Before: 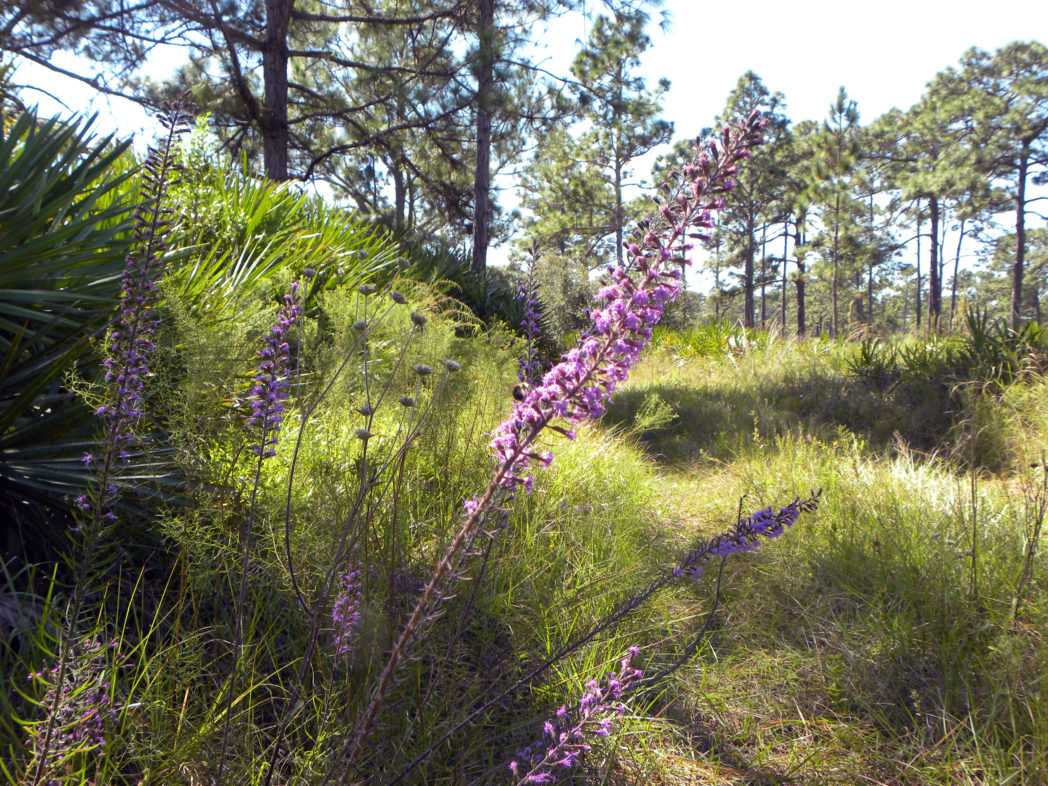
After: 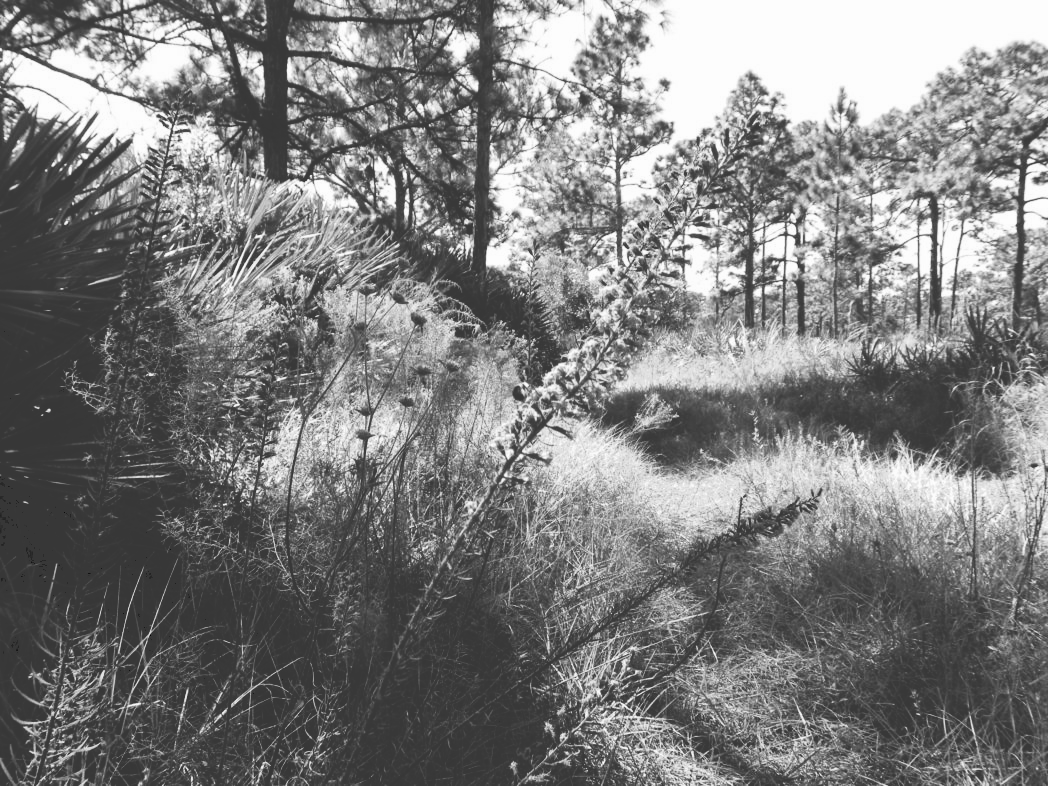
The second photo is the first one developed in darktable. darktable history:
monochrome: a -11.7, b 1.62, size 0.5, highlights 0.38
tone curve: curves: ch0 [(0, 0) (0.003, 0.235) (0.011, 0.235) (0.025, 0.235) (0.044, 0.235) (0.069, 0.235) (0.1, 0.237) (0.136, 0.239) (0.177, 0.243) (0.224, 0.256) (0.277, 0.287) (0.335, 0.329) (0.399, 0.391) (0.468, 0.476) (0.543, 0.574) (0.623, 0.683) (0.709, 0.778) (0.801, 0.869) (0.898, 0.924) (1, 1)], preserve colors none
color correction: saturation 0.2
